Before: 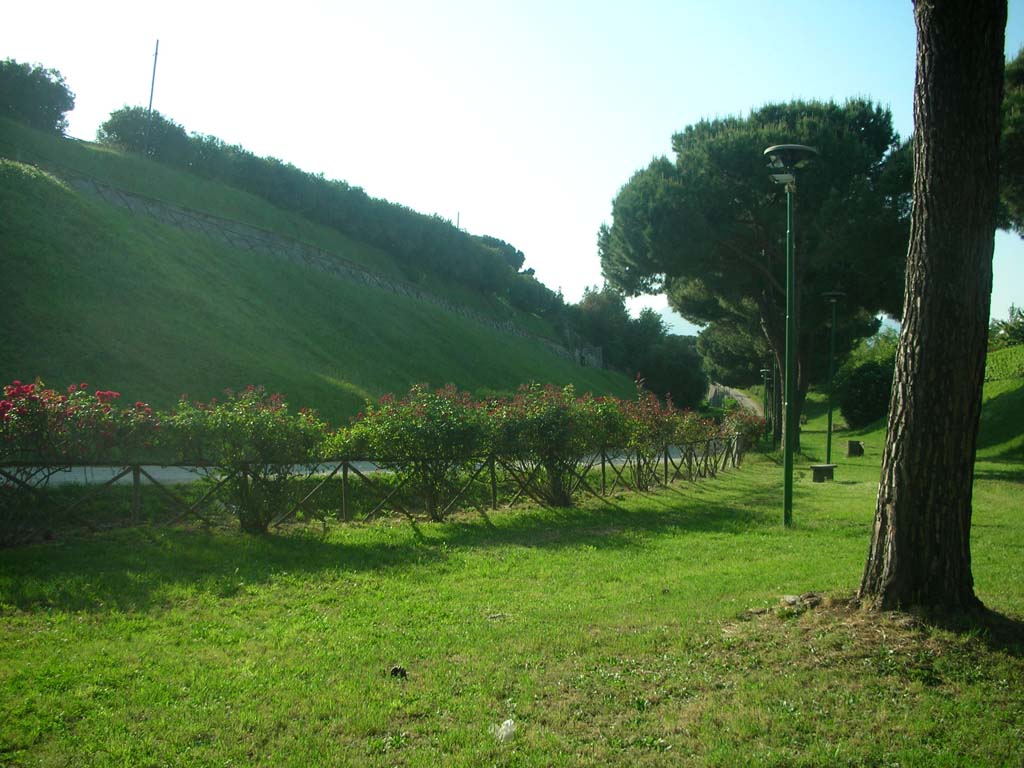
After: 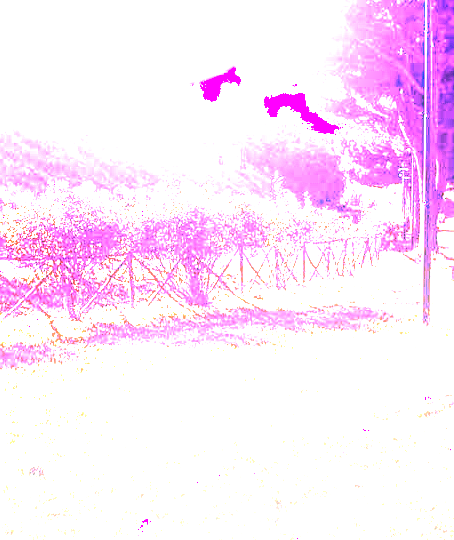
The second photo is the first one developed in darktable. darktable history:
crop: left 35.432%, top 26.233%, right 20.145%, bottom 3.432%
color correction: highlights a* -10.04, highlights b* -10.37
base curve: curves: ch0 [(0, 0) (0.826, 0.587) (1, 1)]
tone curve: curves: ch0 [(0, 0) (0.003, 0.018) (0.011, 0.021) (0.025, 0.028) (0.044, 0.039) (0.069, 0.05) (0.1, 0.06) (0.136, 0.081) (0.177, 0.117) (0.224, 0.161) (0.277, 0.226) (0.335, 0.315) (0.399, 0.421) (0.468, 0.53) (0.543, 0.627) (0.623, 0.726) (0.709, 0.789) (0.801, 0.859) (0.898, 0.924) (1, 1)], preserve colors none
sharpen: amount 0.2
white balance: red 8, blue 8
local contrast: detail 150%
